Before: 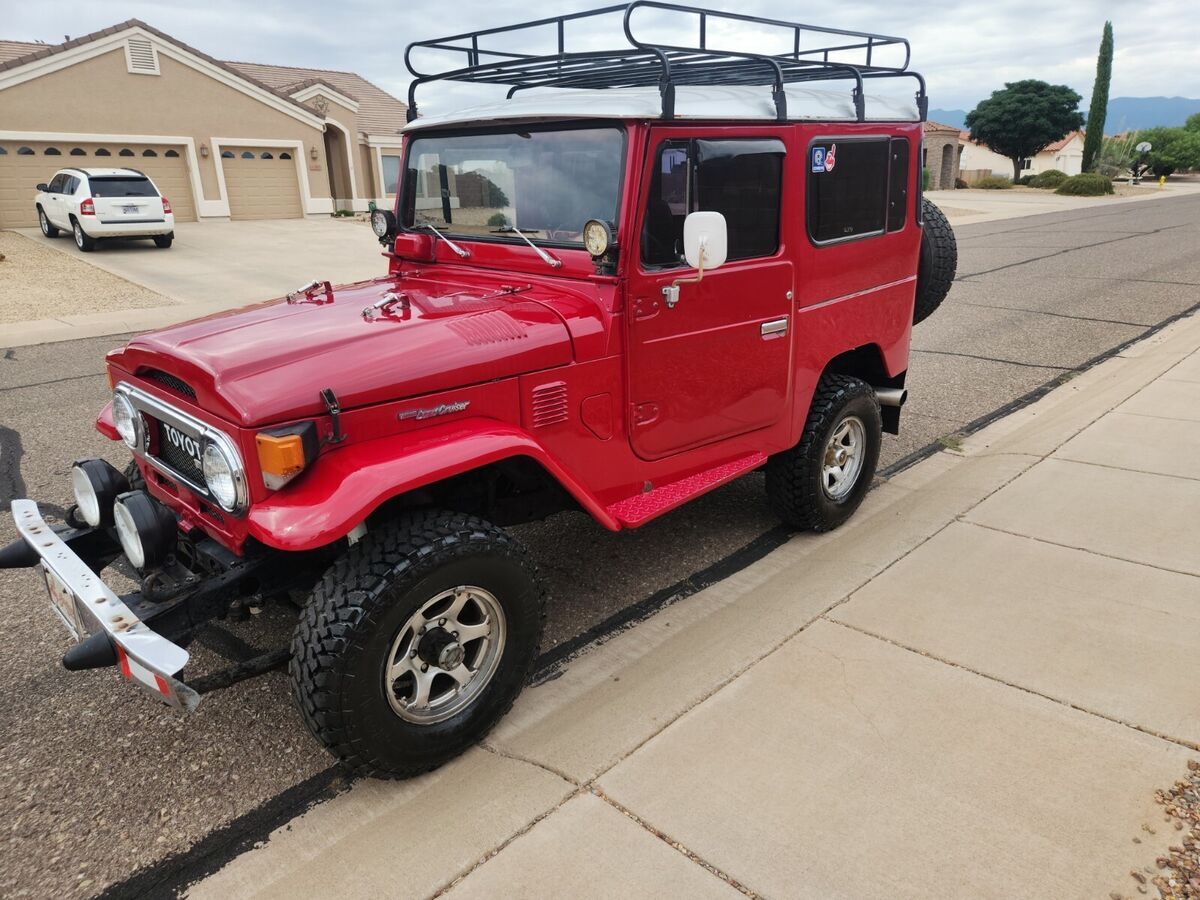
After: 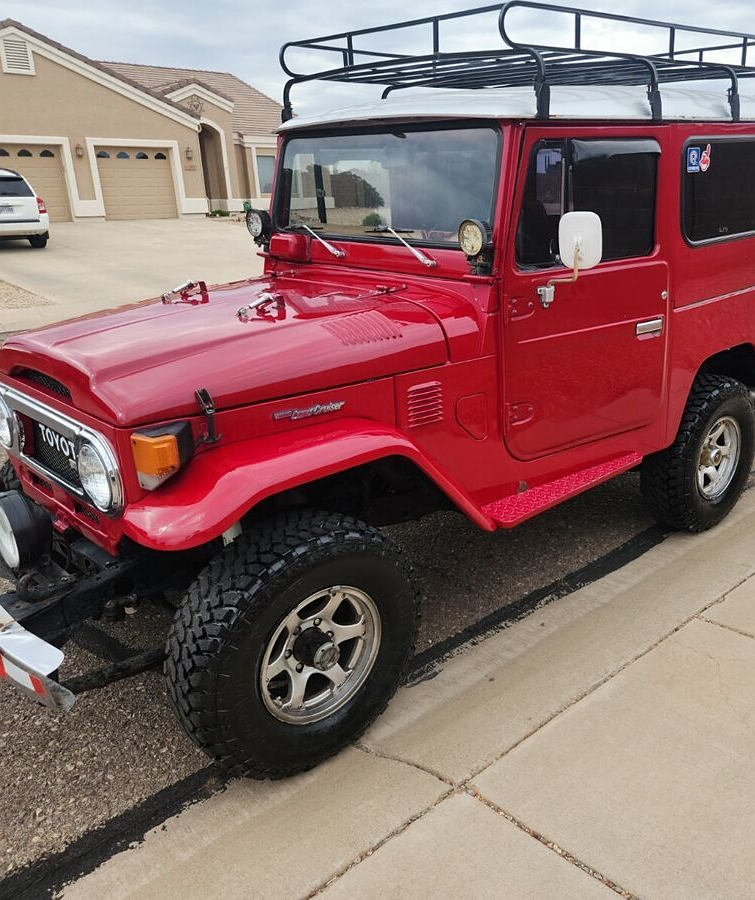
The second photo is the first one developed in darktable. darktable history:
sharpen: radius 1.253, amount 0.293, threshold 0.247
crop: left 10.497%, right 26.51%
